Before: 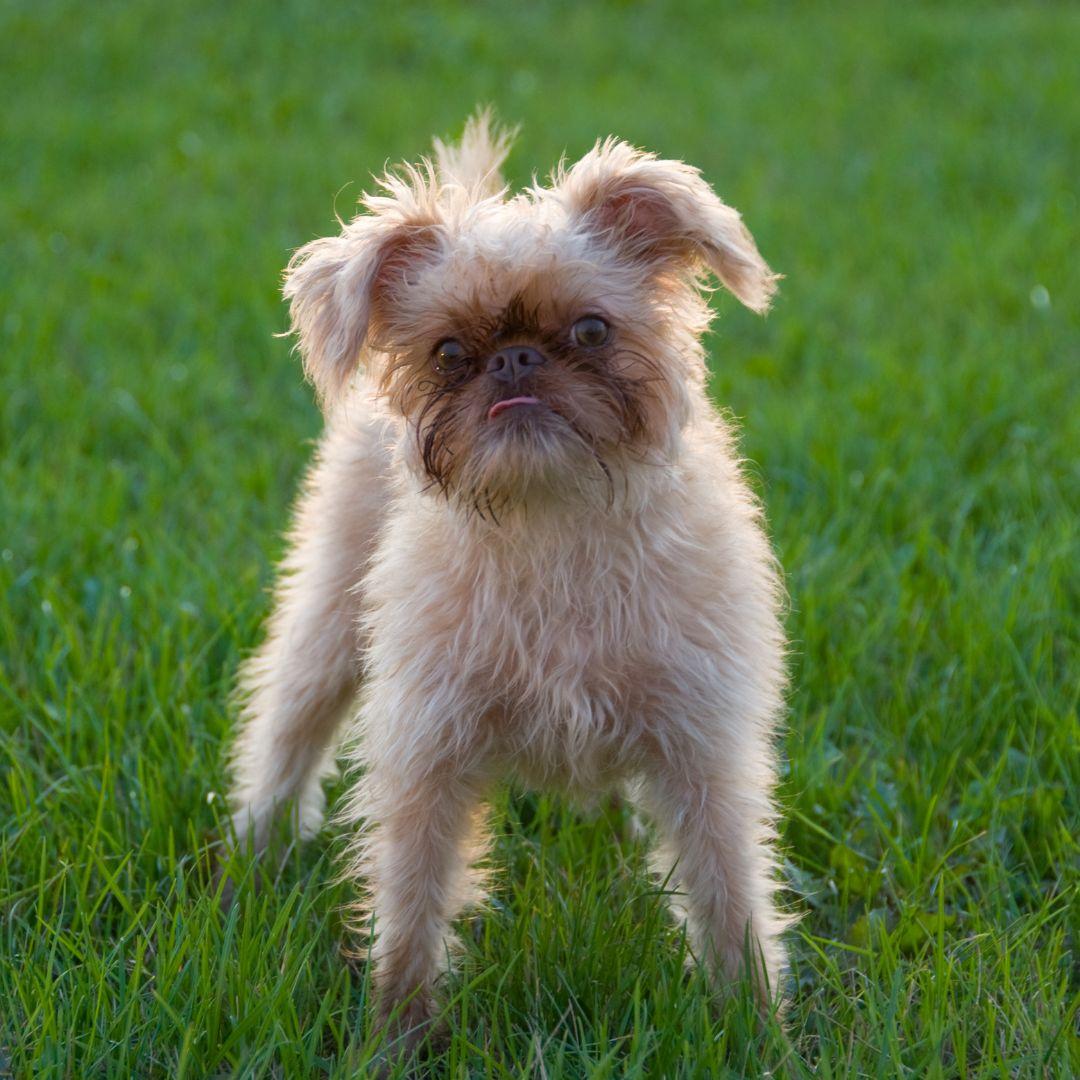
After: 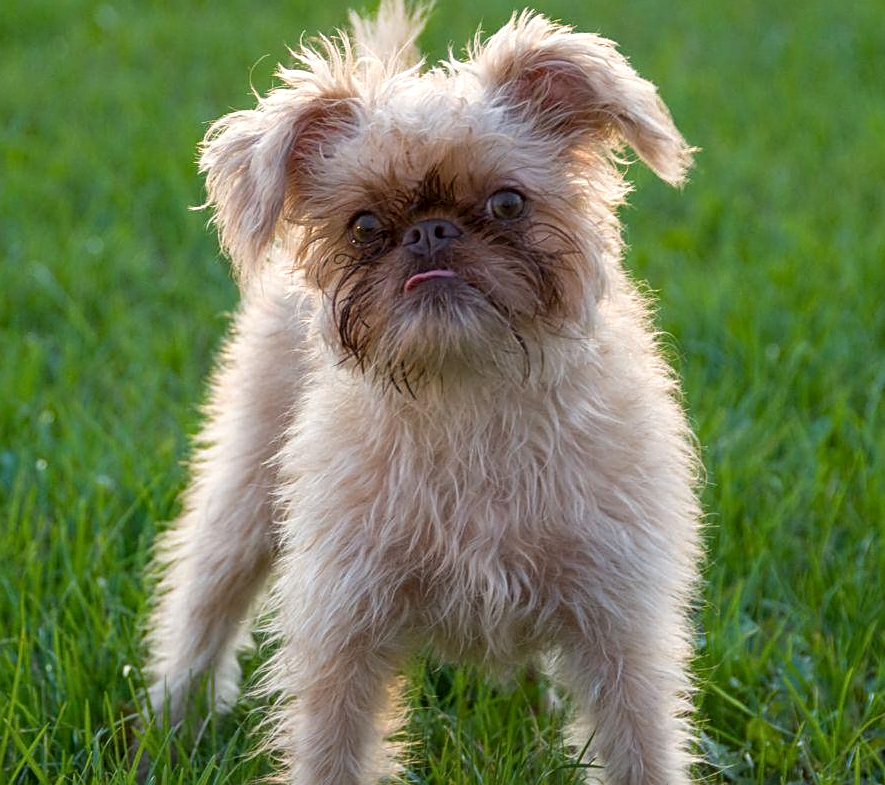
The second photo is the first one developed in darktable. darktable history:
local contrast: on, module defaults
crop: left 7.856%, top 11.836%, right 10.12%, bottom 15.387%
sharpen: on, module defaults
